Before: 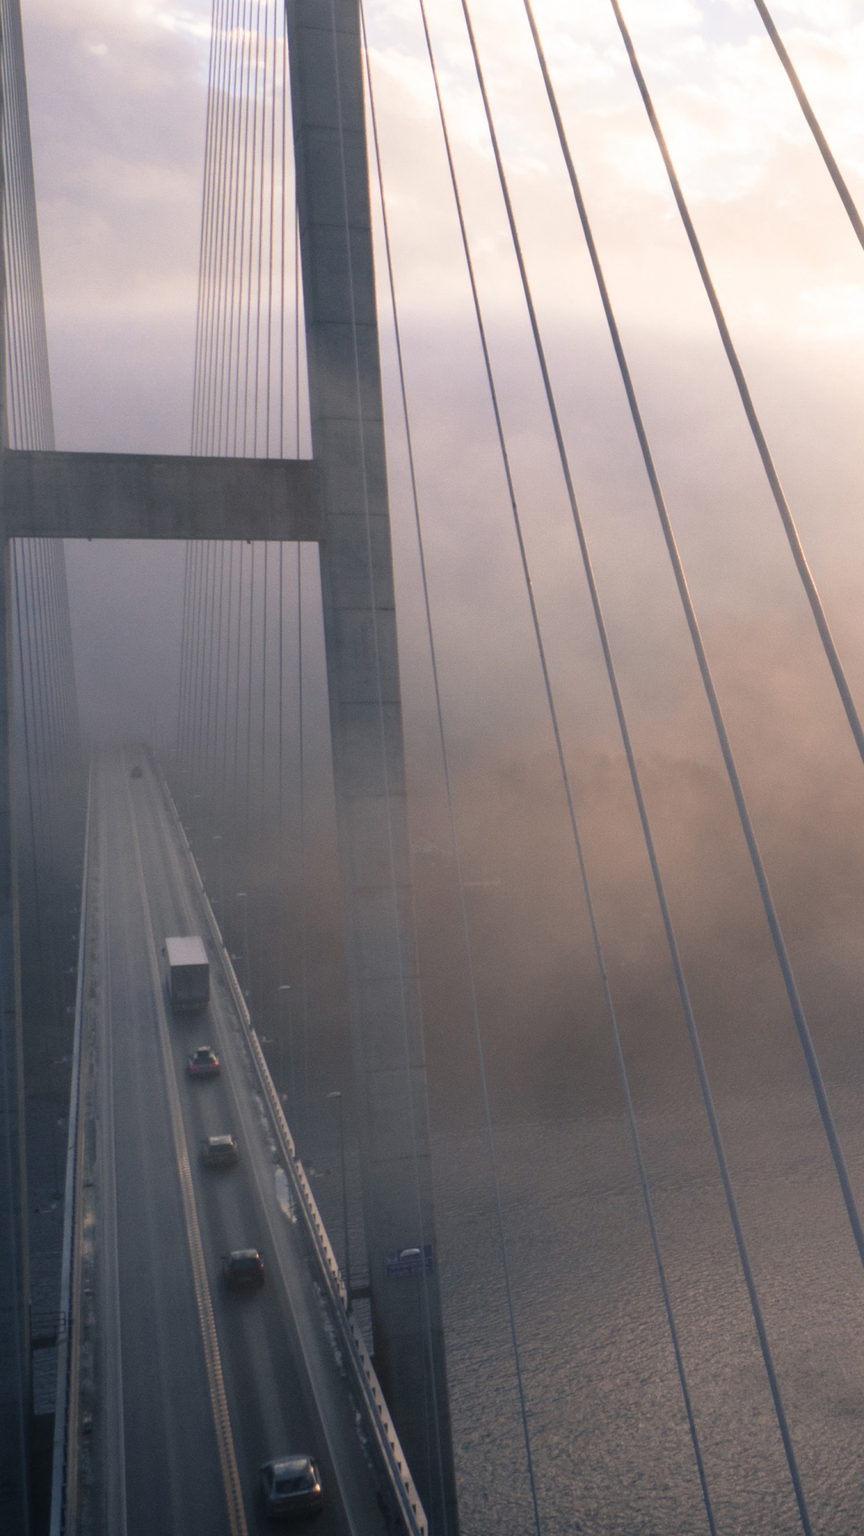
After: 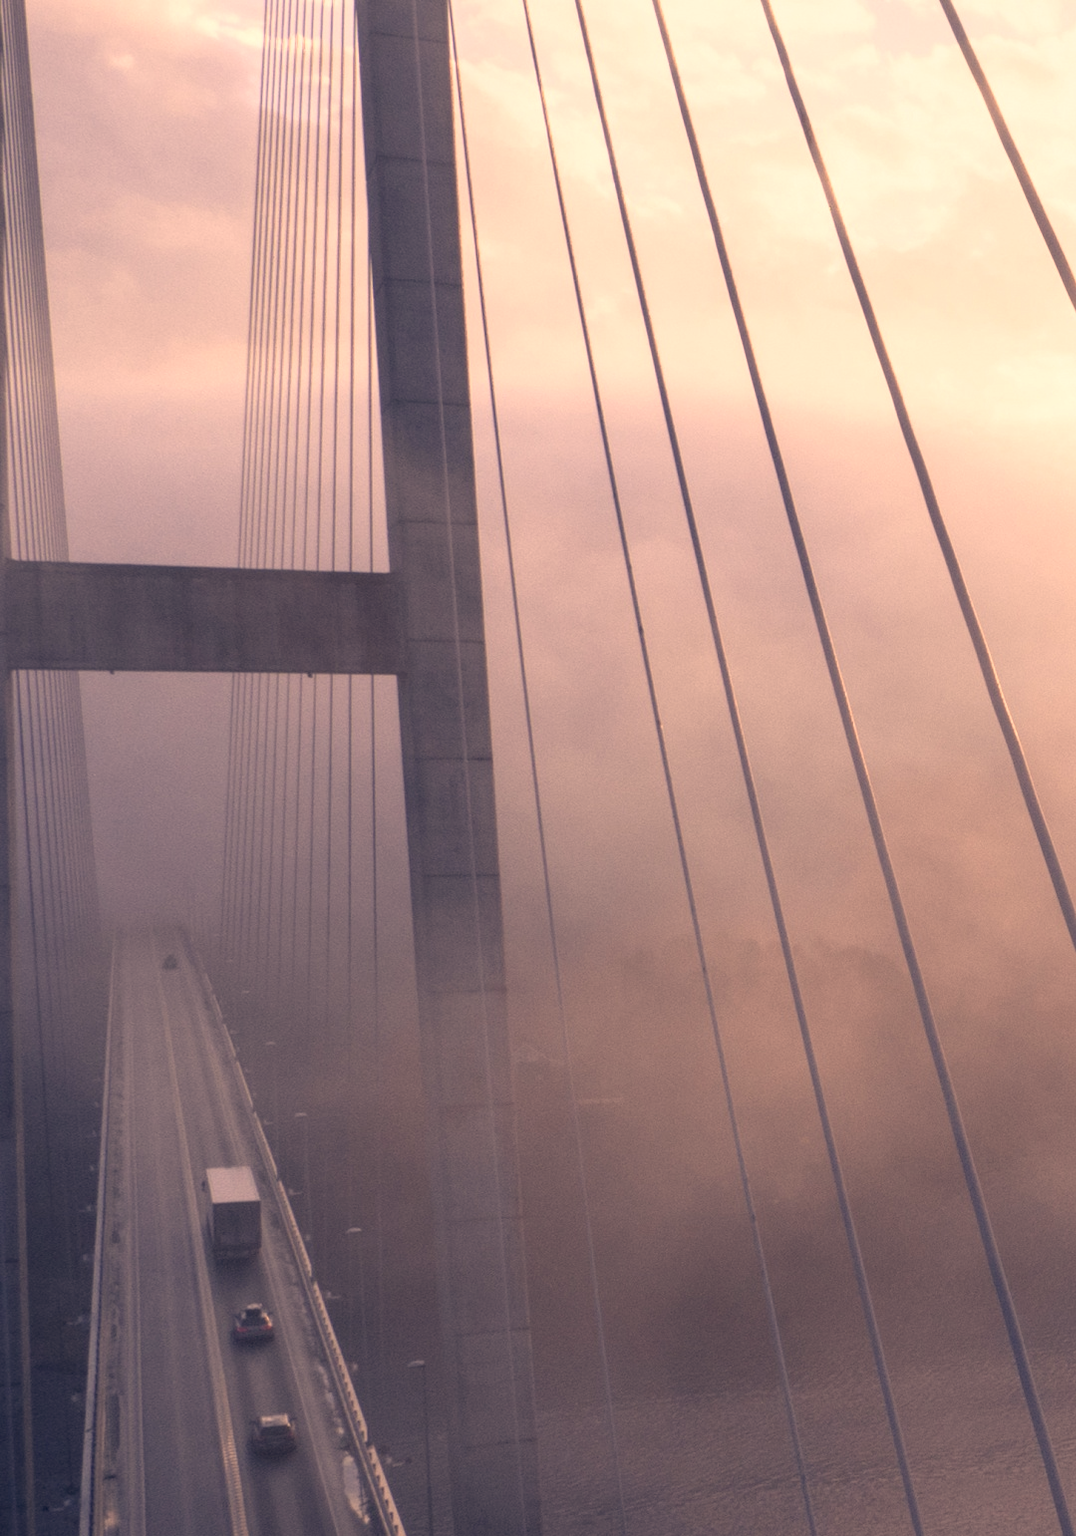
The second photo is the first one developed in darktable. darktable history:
crop: bottom 19.72%
color correction: highlights a* 20.27, highlights b* 27.05, shadows a* 3.48, shadows b* -17.84, saturation 0.759
local contrast: on, module defaults
